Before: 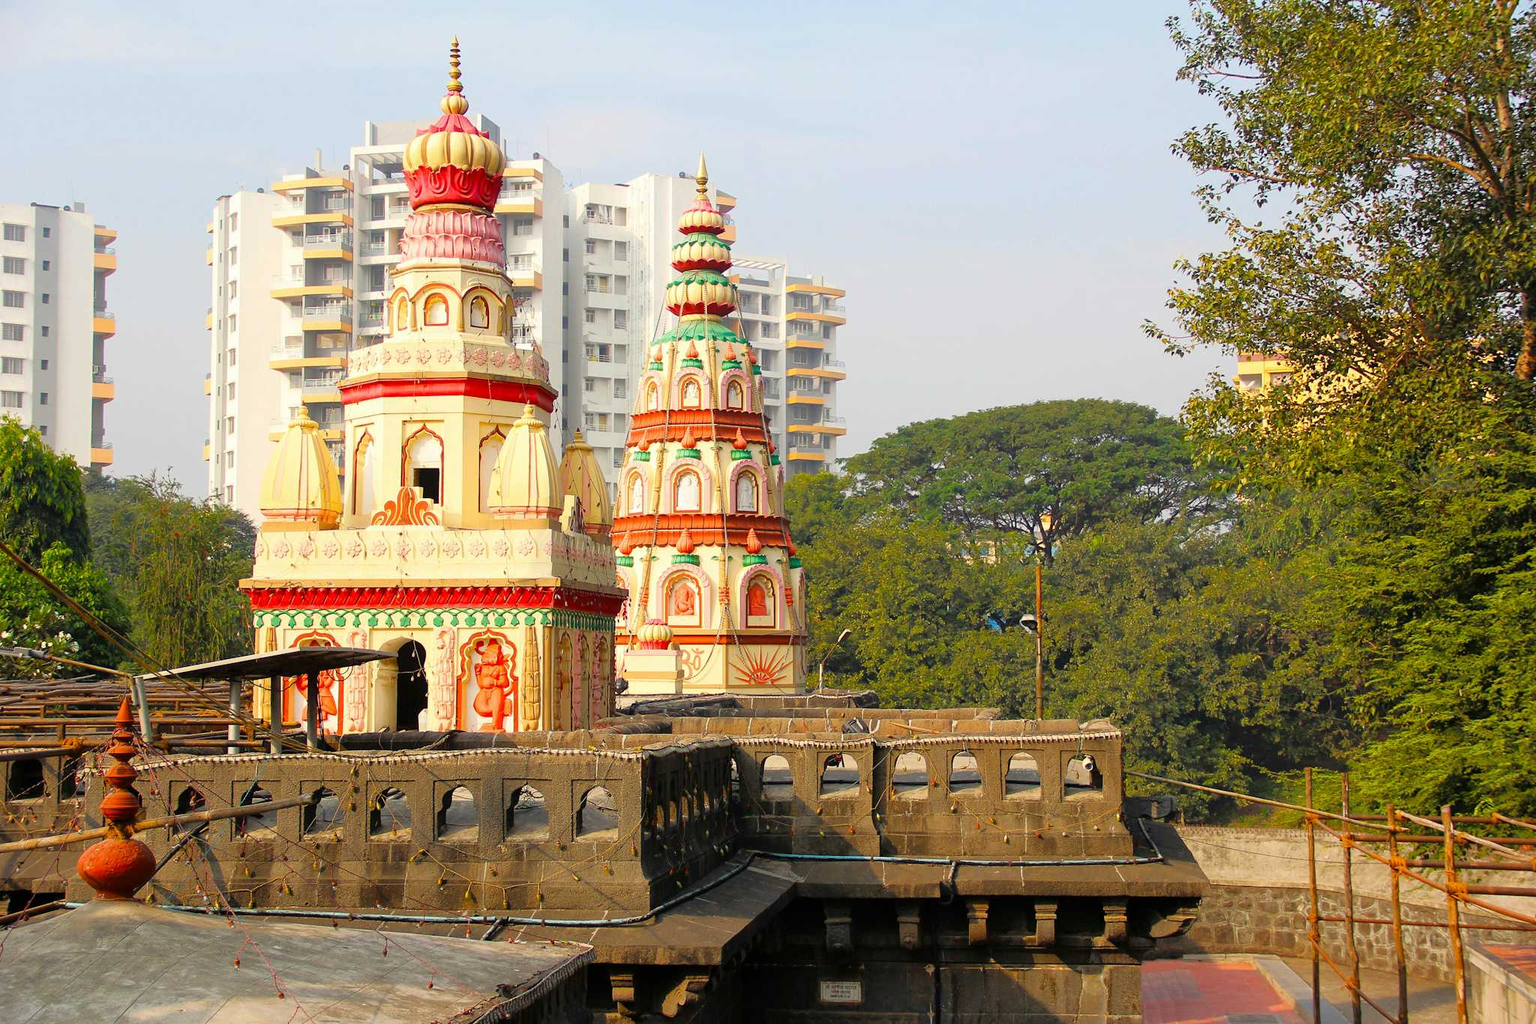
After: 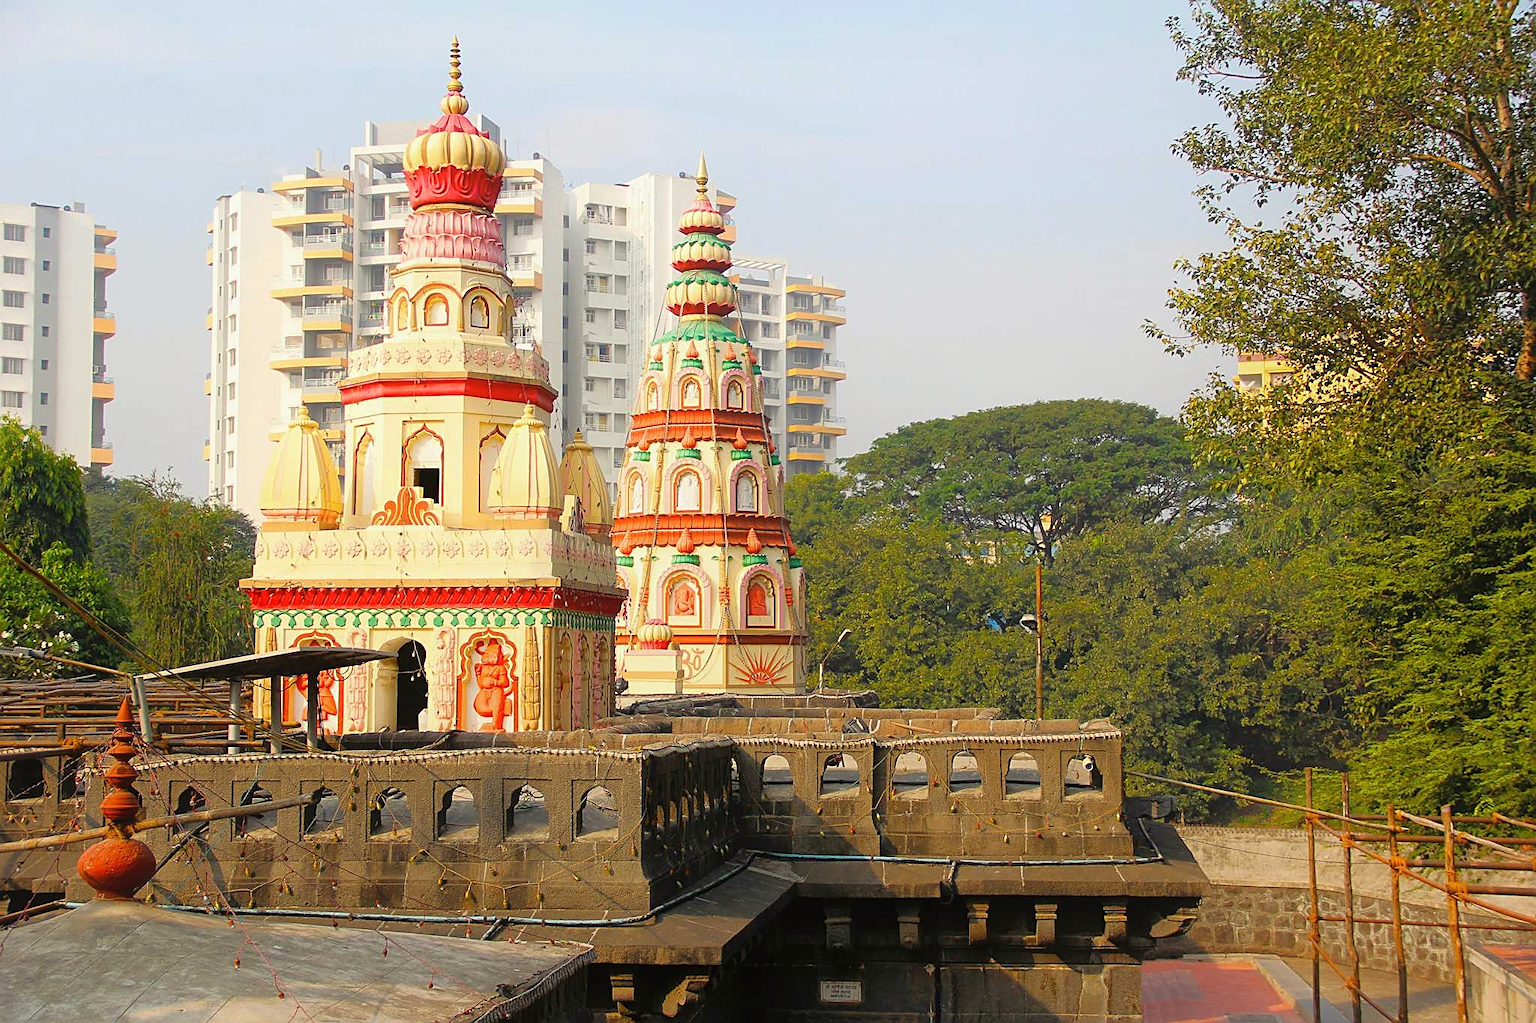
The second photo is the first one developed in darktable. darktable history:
sharpen: on, module defaults
contrast equalizer: octaves 7, y [[0.6 ×6], [0.55 ×6], [0 ×6], [0 ×6], [0 ×6]], mix -0.3
rotate and perspective: automatic cropping off
